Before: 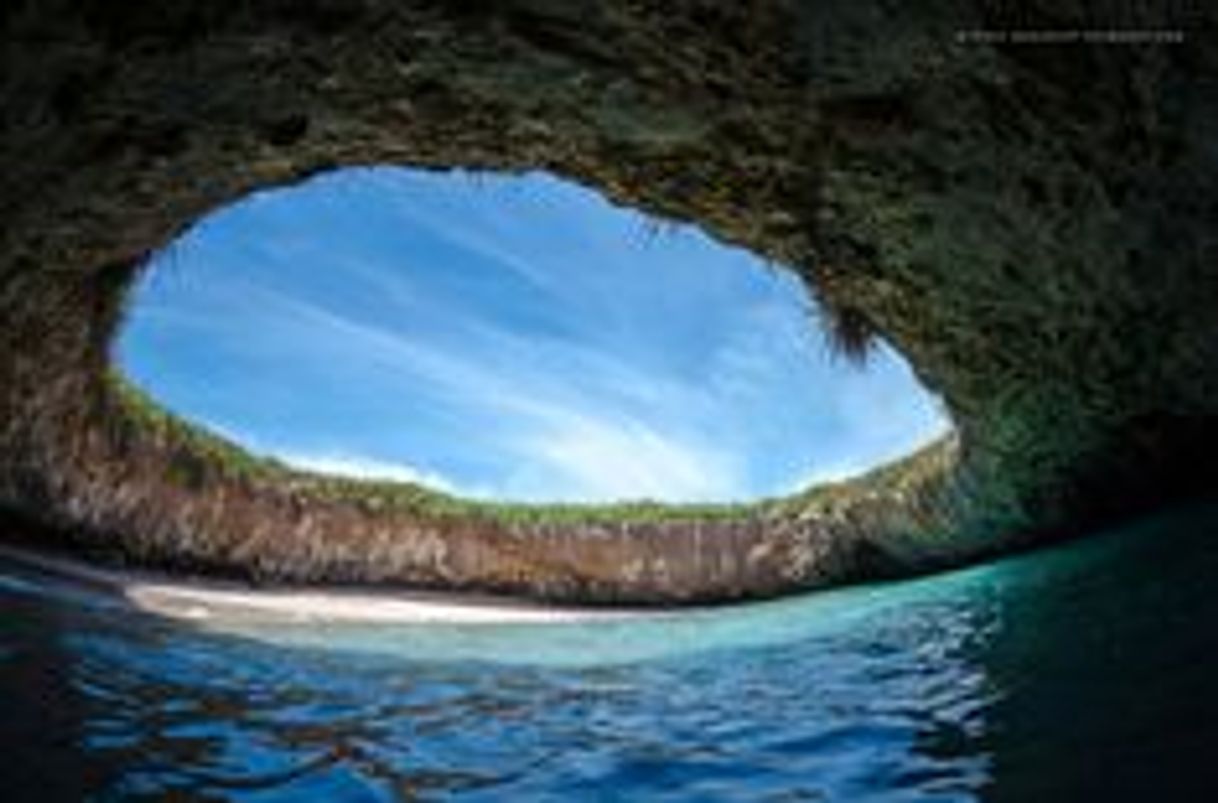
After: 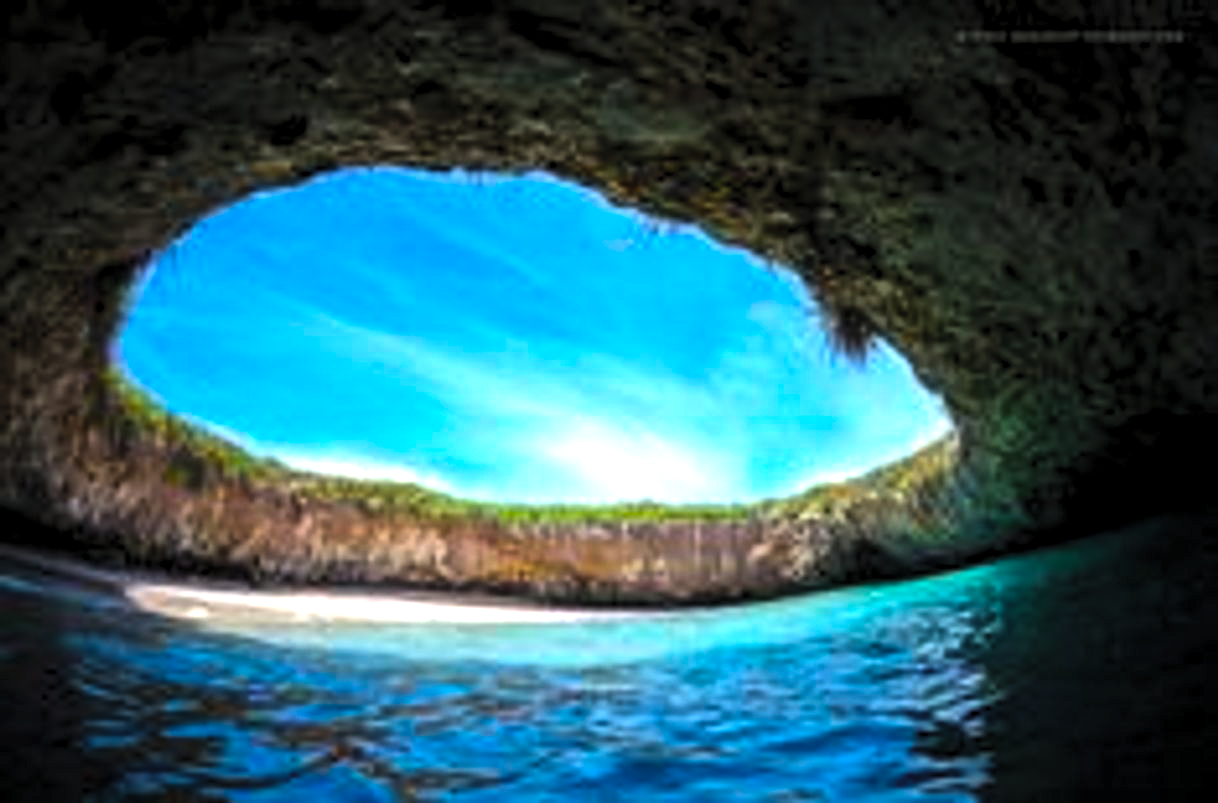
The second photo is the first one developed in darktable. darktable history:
tone equalizer: -8 EV -0.456 EV, -7 EV -0.403 EV, -6 EV -0.348 EV, -5 EV -0.207 EV, -3 EV 0.214 EV, -2 EV 0.359 EV, -1 EV 0.403 EV, +0 EV 0.423 EV
levels: levels [0.062, 0.494, 0.925]
tone curve: curves: ch0 [(0, 0) (0.003, 0.04) (0.011, 0.053) (0.025, 0.077) (0.044, 0.104) (0.069, 0.127) (0.1, 0.15) (0.136, 0.177) (0.177, 0.215) (0.224, 0.254) (0.277, 0.3) (0.335, 0.355) (0.399, 0.41) (0.468, 0.477) (0.543, 0.554) (0.623, 0.636) (0.709, 0.72) (0.801, 0.804) (0.898, 0.892) (1, 1)], color space Lab, independent channels
color balance rgb: perceptual saturation grading › global saturation 61.717%, perceptual saturation grading › highlights 20.384%, perceptual saturation grading › shadows -49.605%
